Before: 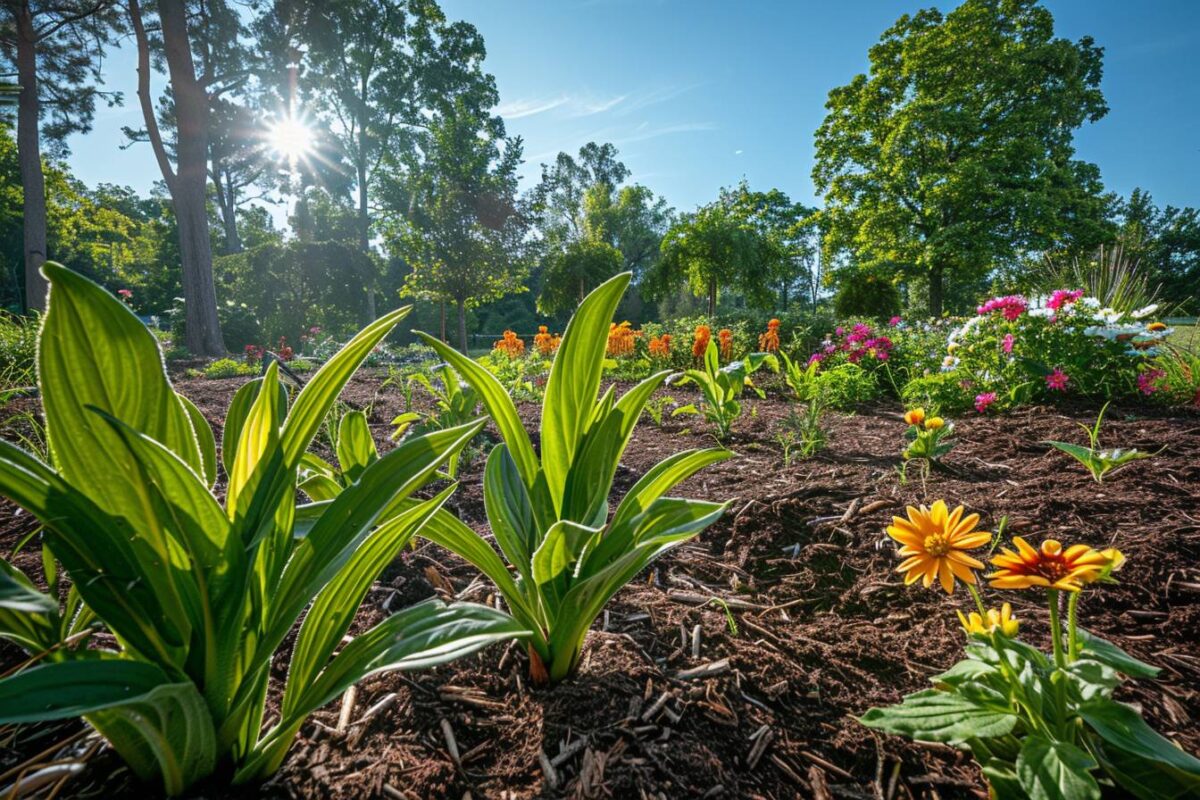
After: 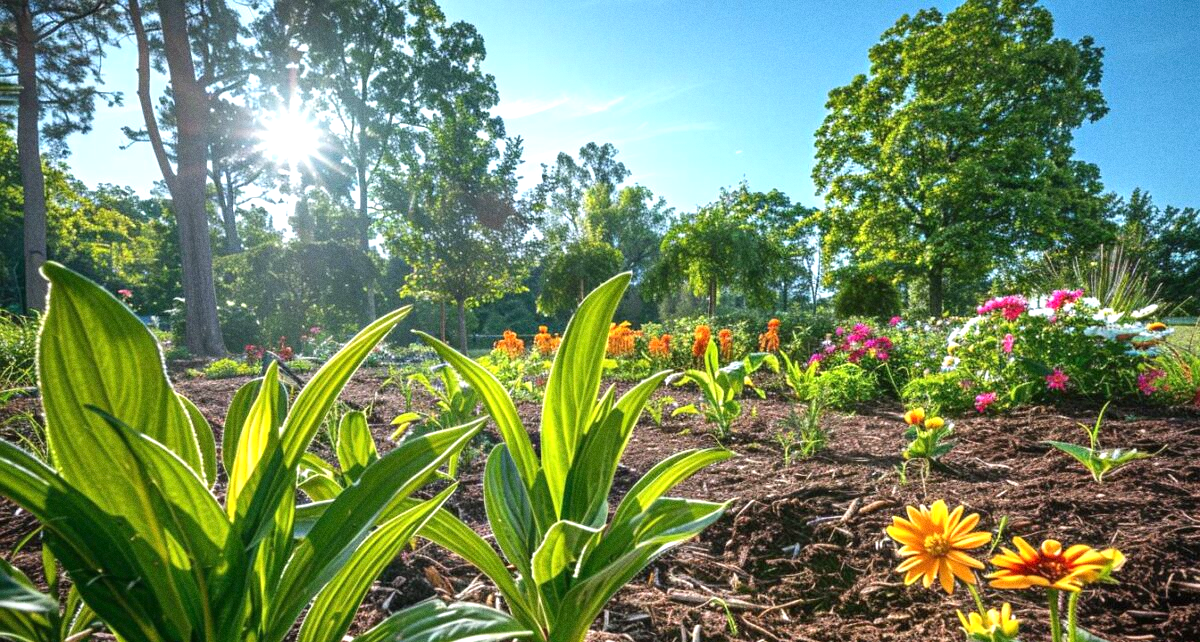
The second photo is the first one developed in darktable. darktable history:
crop: bottom 19.644%
exposure: black level correction 0, exposure 0.7 EV, compensate exposure bias true, compensate highlight preservation false
grain: coarseness 0.47 ISO
